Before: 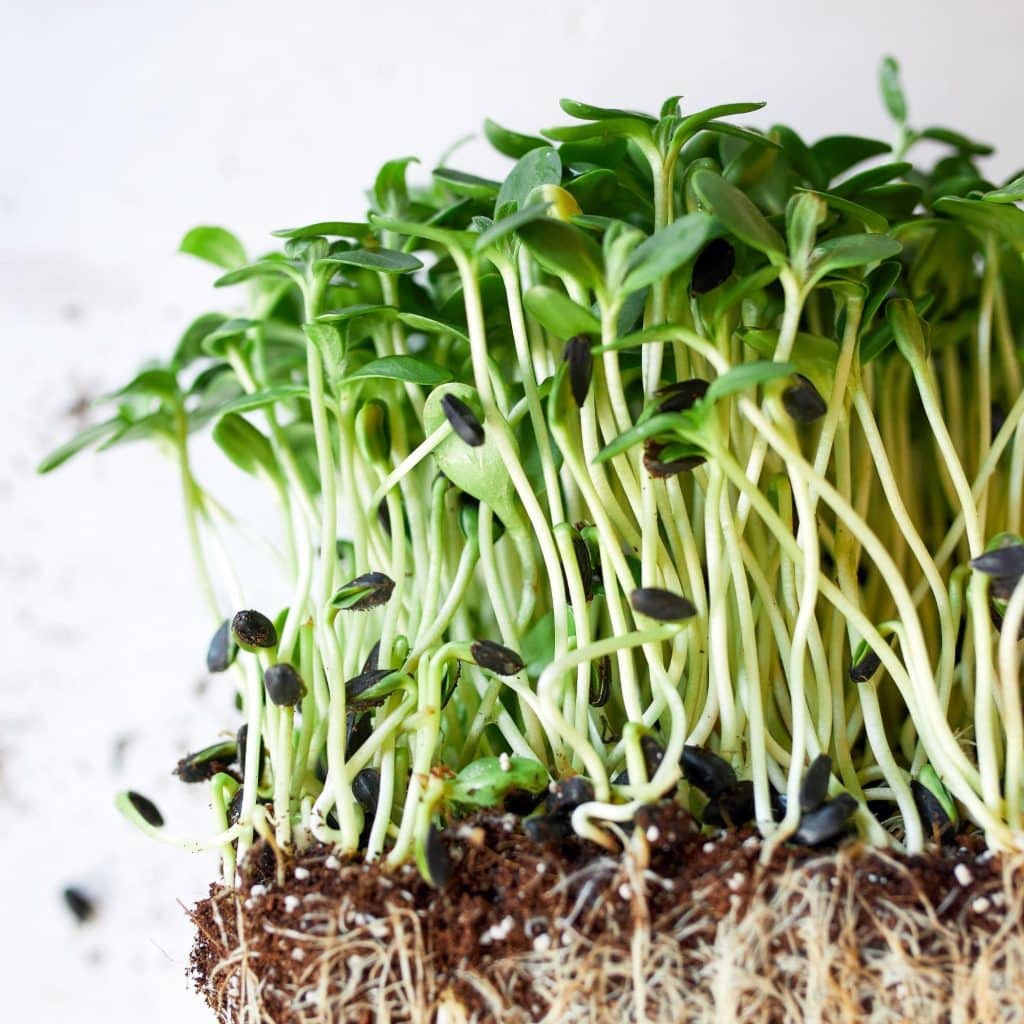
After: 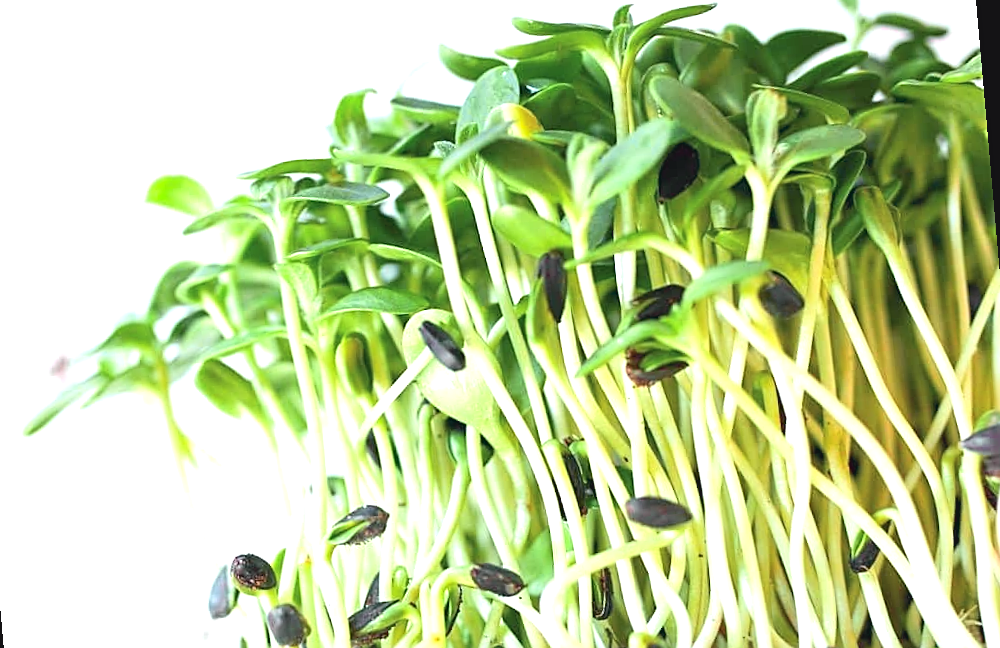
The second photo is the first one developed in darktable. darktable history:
crop: bottom 24.988%
sharpen: on, module defaults
exposure: black level correction 0, exposure 1.3 EV, compensate exposure bias true, compensate highlight preservation false
tone curve: curves: ch0 [(0, 0) (0.822, 0.825) (0.994, 0.955)]; ch1 [(0, 0) (0.226, 0.261) (0.383, 0.397) (0.46, 0.46) (0.498, 0.501) (0.524, 0.543) (0.578, 0.575) (1, 1)]; ch2 [(0, 0) (0.438, 0.456) (0.5, 0.495) (0.547, 0.515) (0.597, 0.58) (0.629, 0.603) (1, 1)], color space Lab, independent channels, preserve colors none
rotate and perspective: rotation -5°, crop left 0.05, crop right 0.952, crop top 0.11, crop bottom 0.89
contrast brightness saturation: contrast -0.11
